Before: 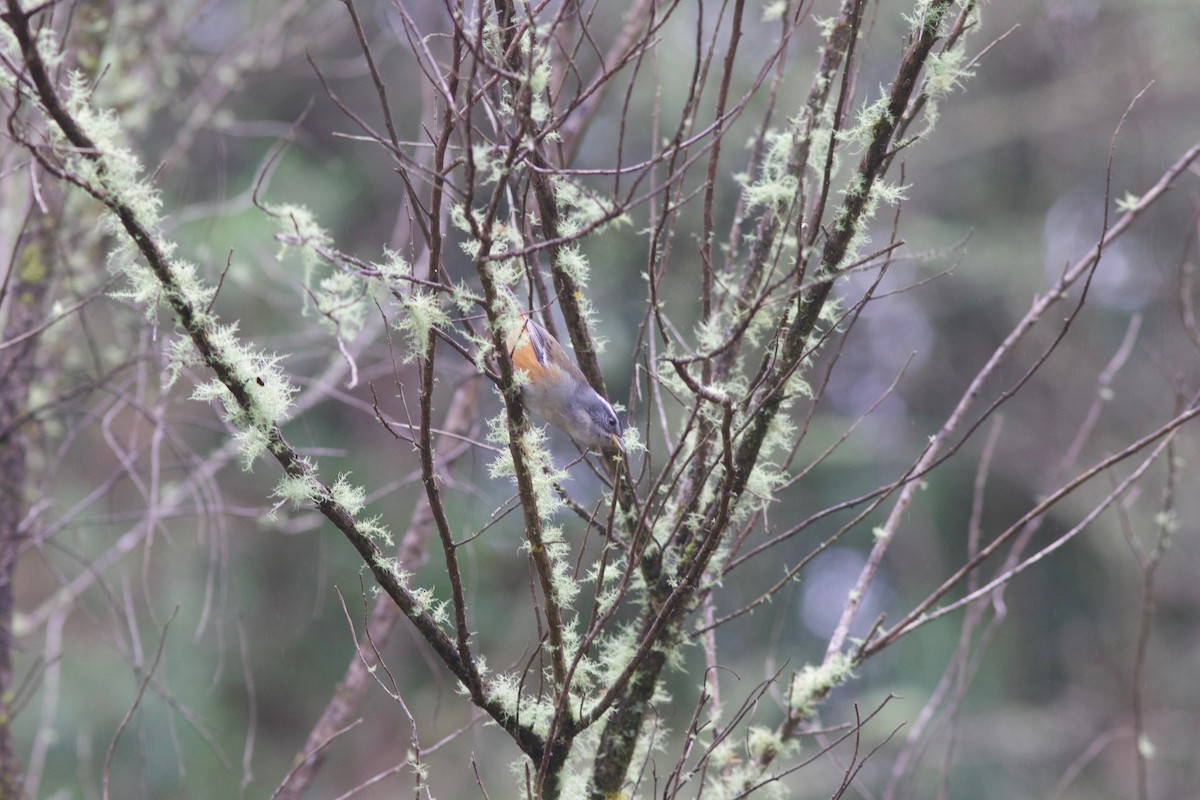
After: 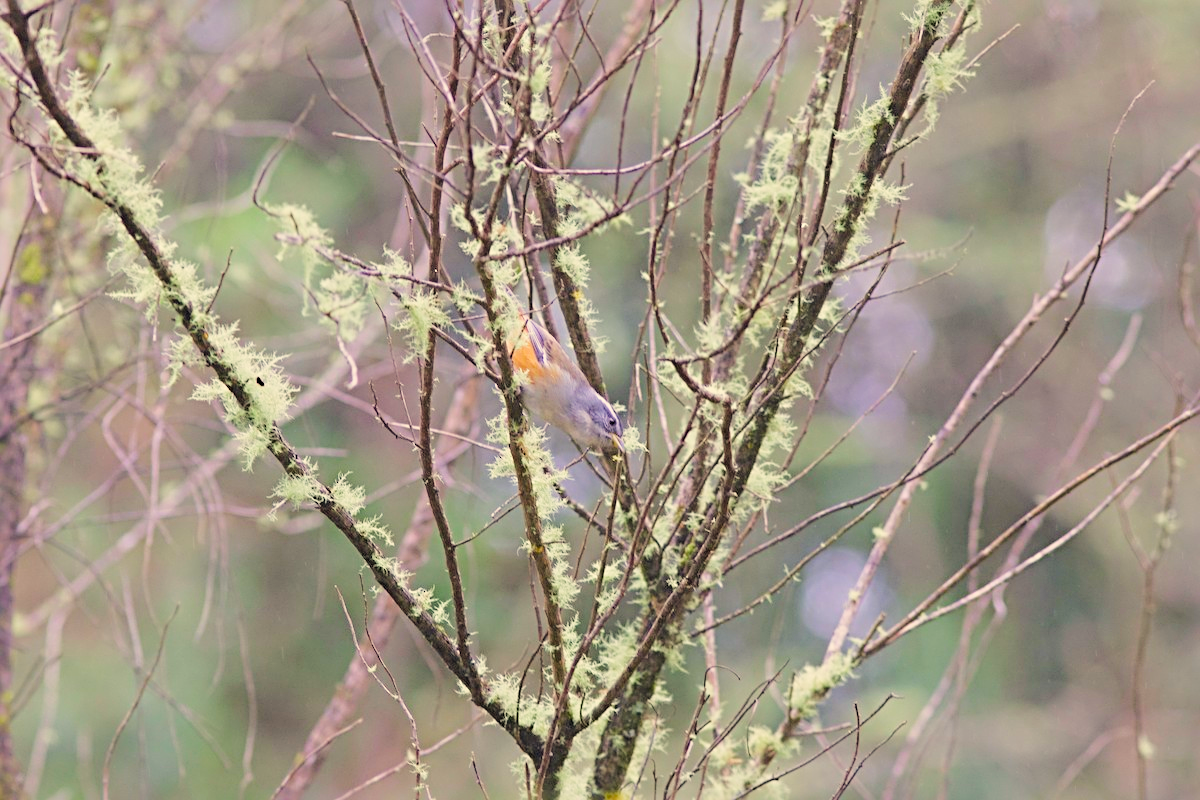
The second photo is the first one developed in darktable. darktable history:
color balance rgb: perceptual saturation grading › global saturation 25%, perceptual brilliance grading › mid-tones 10%, perceptual brilliance grading › shadows 15%, global vibrance 20%
filmic rgb: middle gray luminance 18.42%, black relative exposure -9 EV, white relative exposure 3.75 EV, threshold 6 EV, target black luminance 0%, hardness 4.85, latitude 67.35%, contrast 0.955, highlights saturation mix 20%, shadows ↔ highlights balance 21.36%, add noise in highlights 0, preserve chrominance luminance Y, color science v3 (2019), use custom middle-gray values true, iterations of high-quality reconstruction 0, contrast in highlights soft, enable highlight reconstruction true
exposure: exposure 0.6 EV, compensate highlight preservation false
sharpen: radius 4
color balance: contrast -0.5%
color correction: highlights a* 1.39, highlights b* 17.83
